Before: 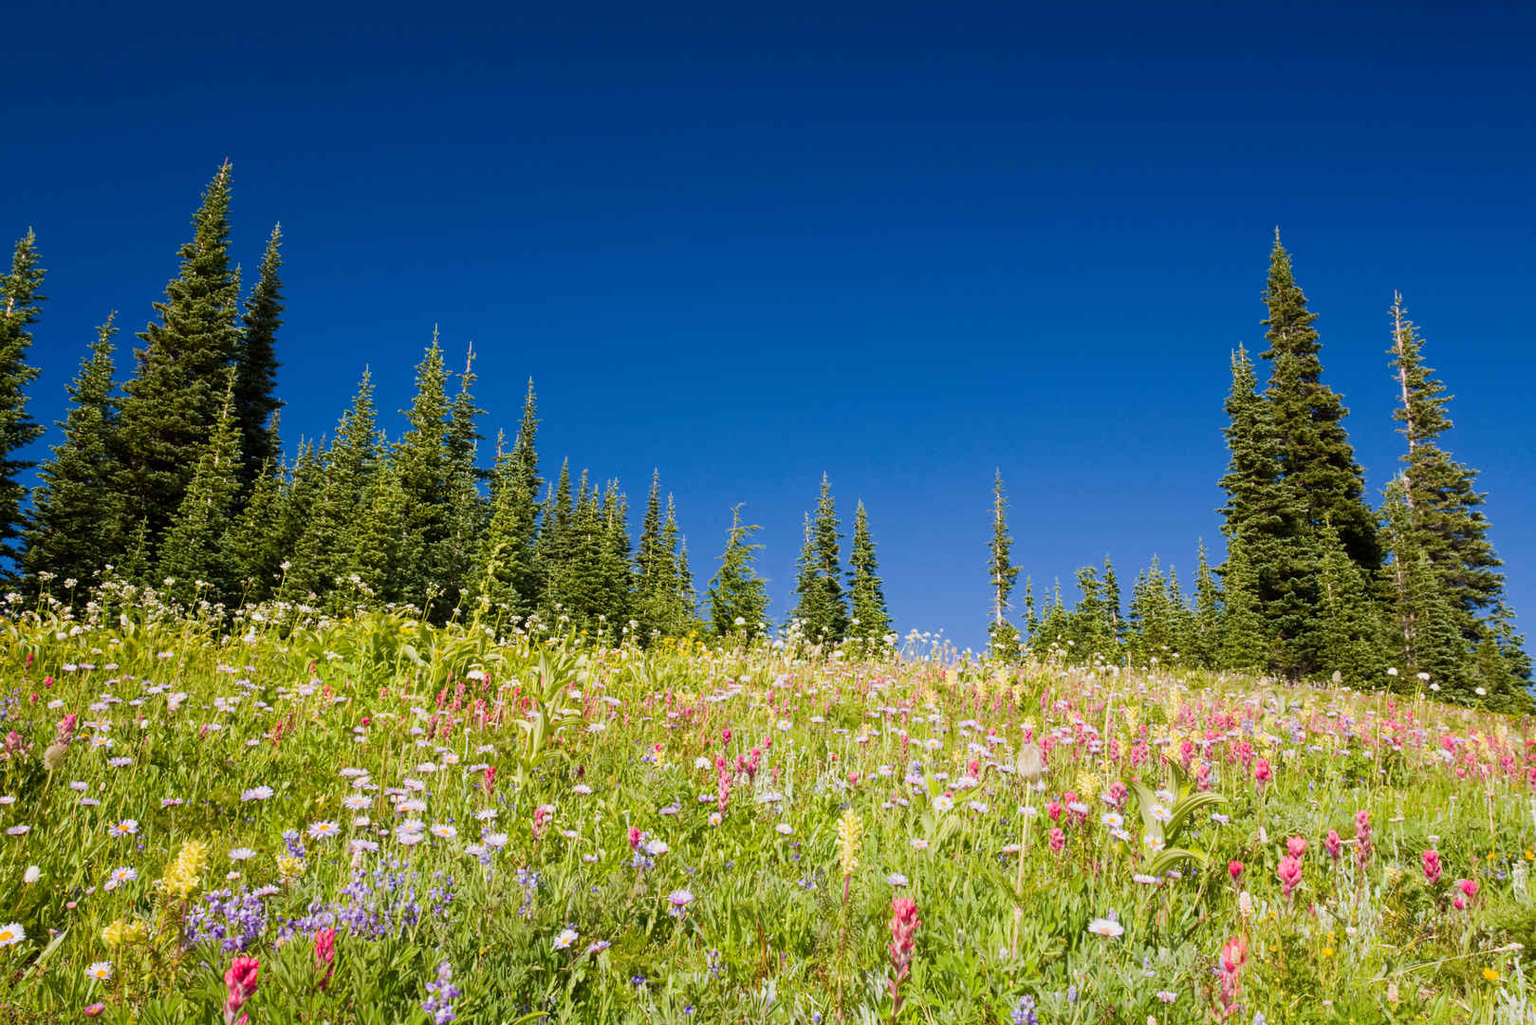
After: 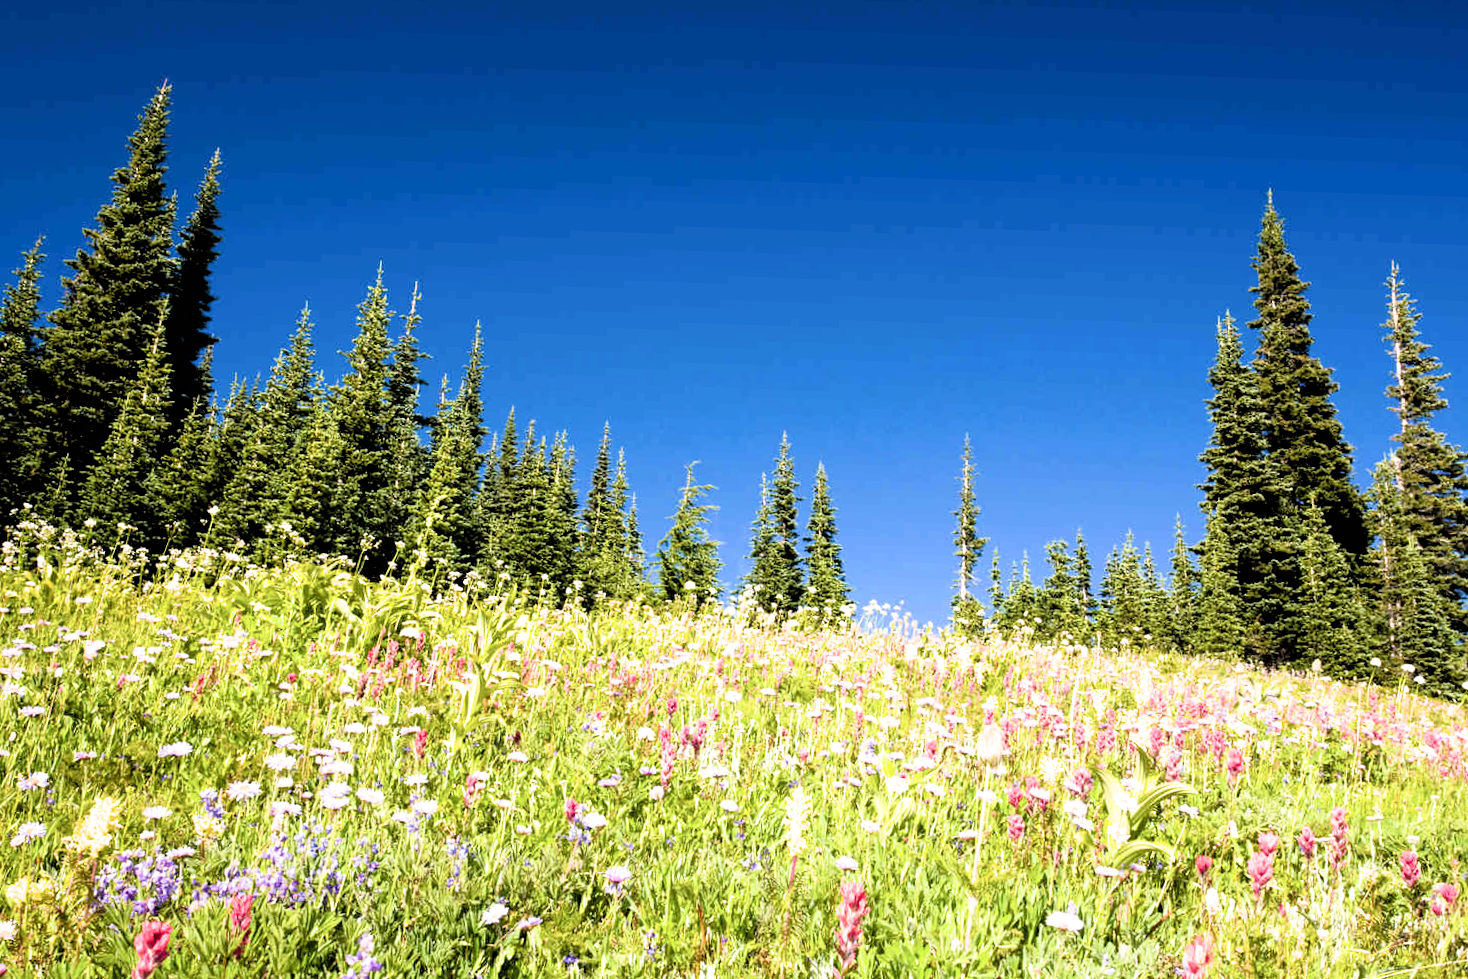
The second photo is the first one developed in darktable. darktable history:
exposure: exposure 0.6 EV, compensate highlight preservation false
filmic rgb: black relative exposure -3.64 EV, white relative exposure 2.44 EV, hardness 3.29
crop and rotate: angle -1.96°, left 3.097%, top 4.154%, right 1.586%, bottom 0.529%
